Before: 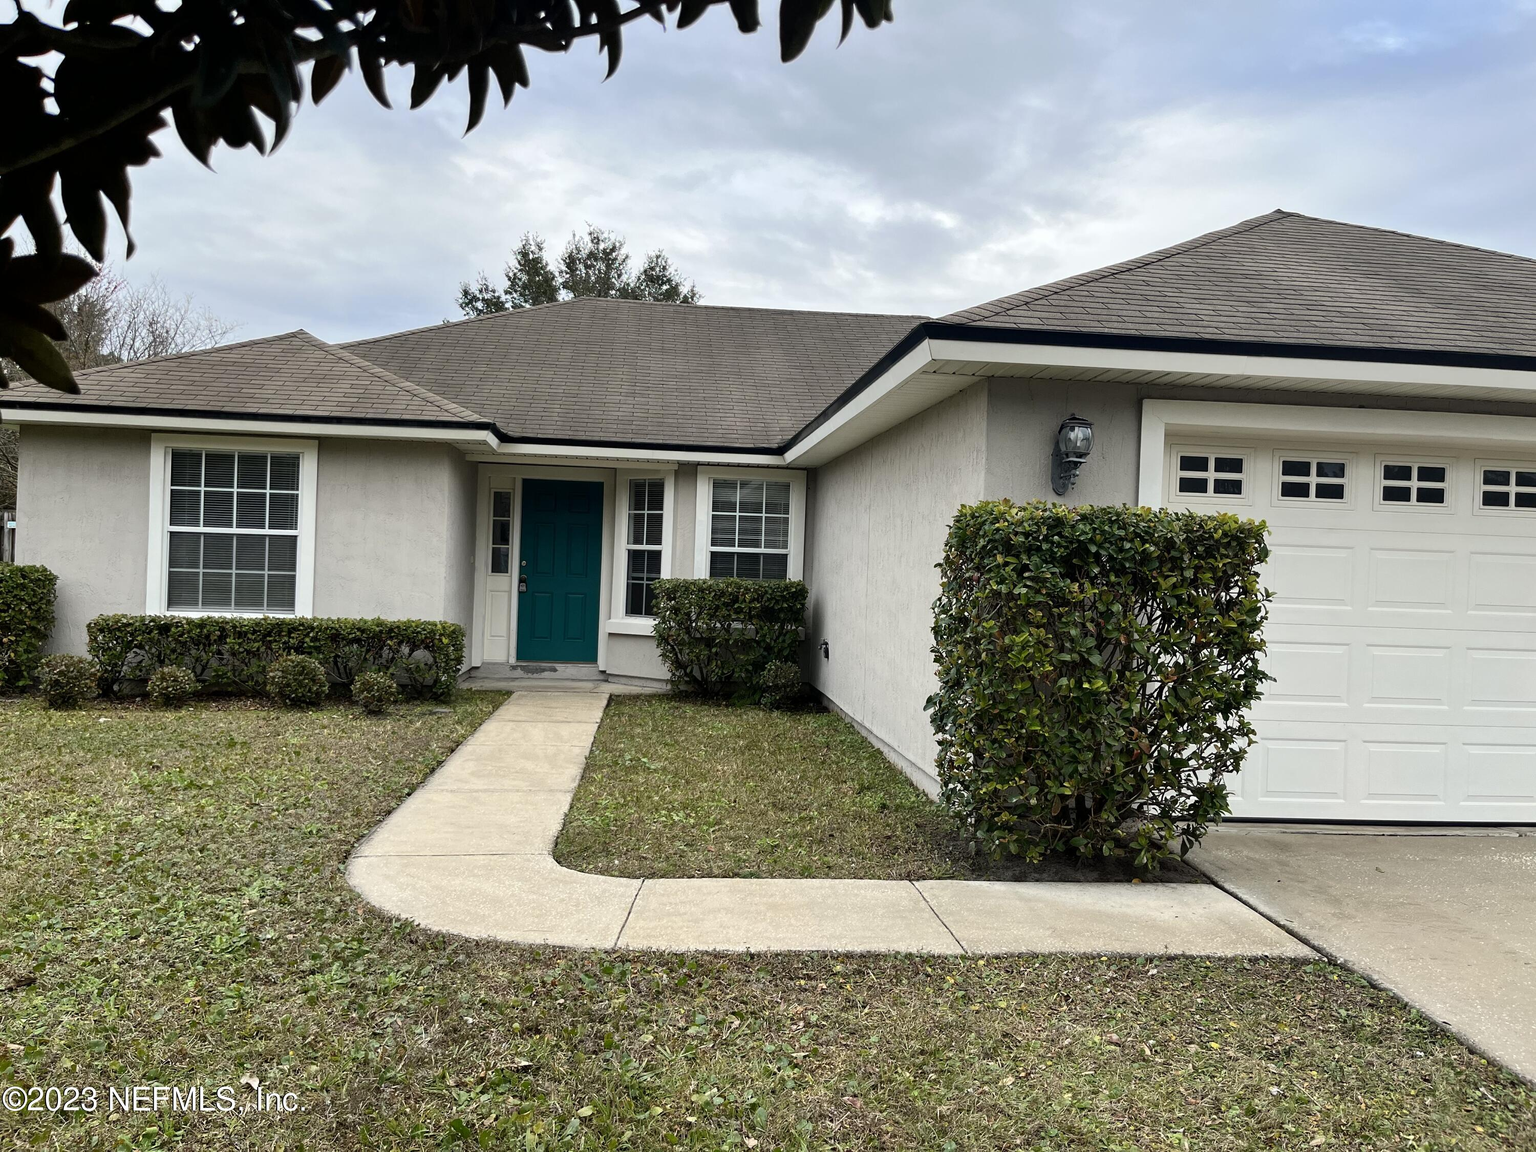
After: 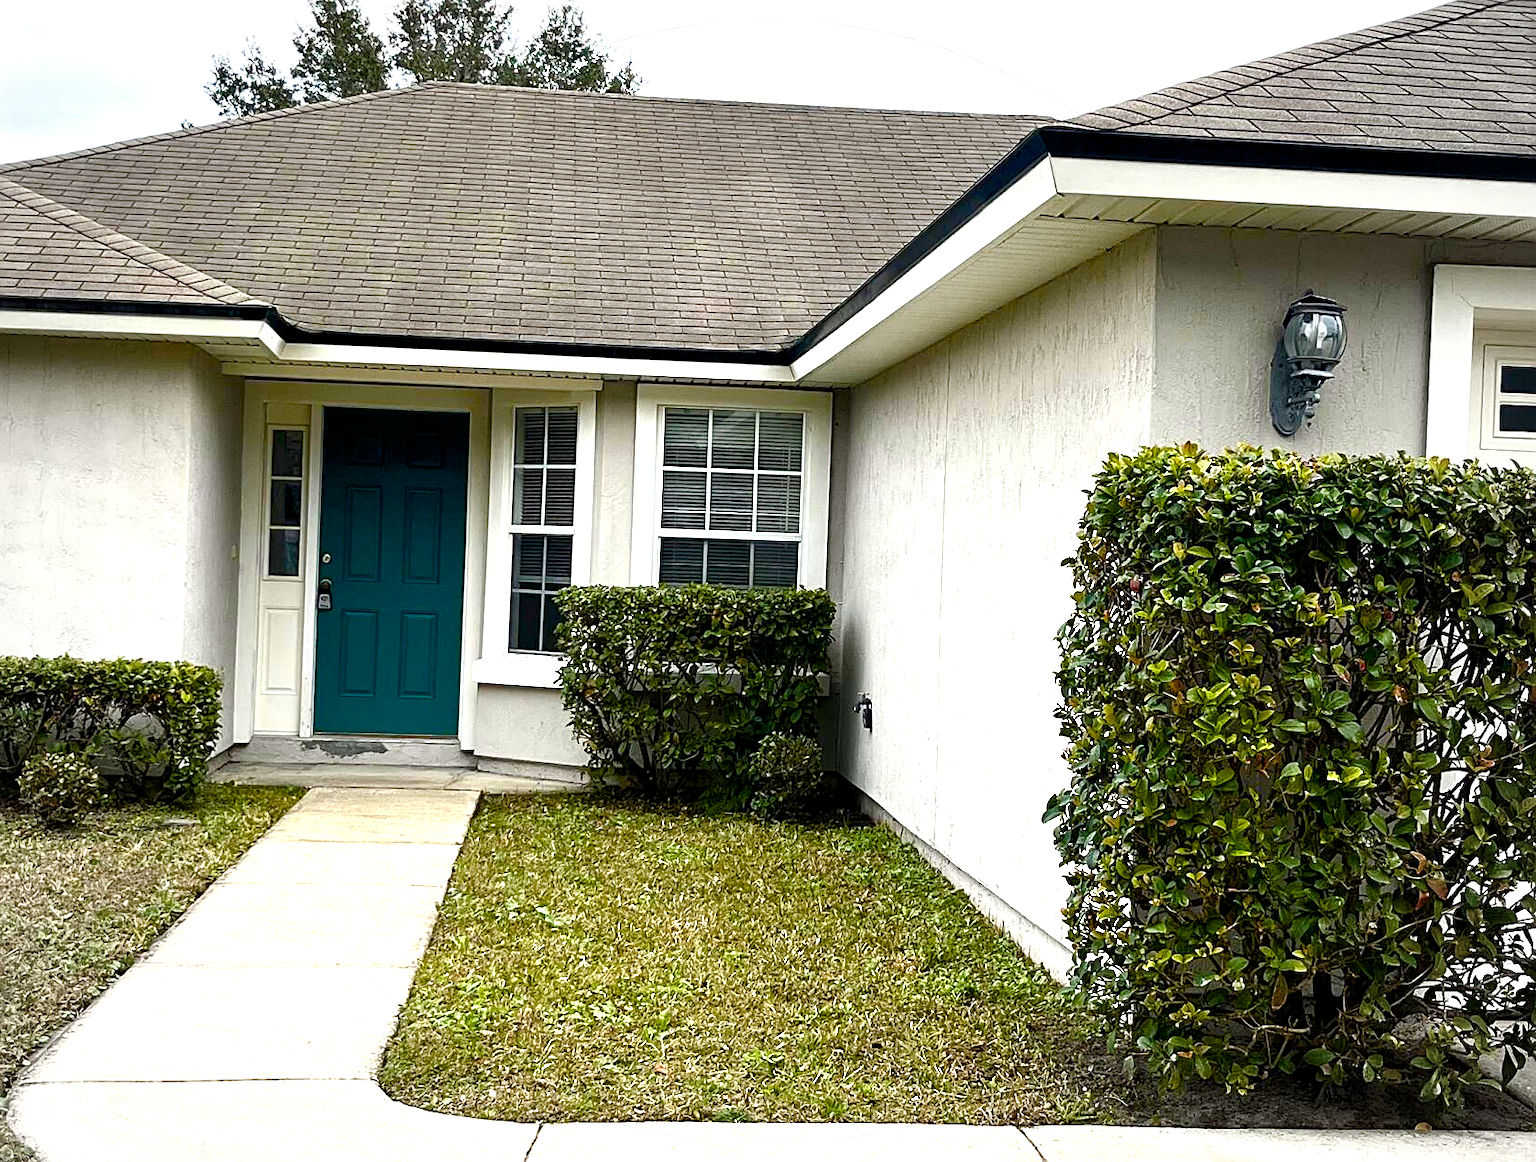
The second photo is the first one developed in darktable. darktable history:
vignetting: fall-off start 73.01%, brightness -0.264, unbound false
crop and rotate: left 22.24%, top 21.837%, right 21.864%, bottom 21.754%
exposure: black level correction 0.002, exposure 0.676 EV, compensate highlight preservation false
sharpen: on, module defaults
tone equalizer: on, module defaults
color balance rgb: shadows lift › hue 85.03°, linear chroma grading › shadows 31.606%, linear chroma grading › global chroma -2.601%, linear chroma grading › mid-tones 3.698%, perceptual saturation grading › global saturation 45.936%, perceptual saturation grading › highlights -25.808%, perceptual saturation grading › shadows 49.561%, perceptual brilliance grading › highlights 10.272%, perceptual brilliance grading › mid-tones 4.75%
